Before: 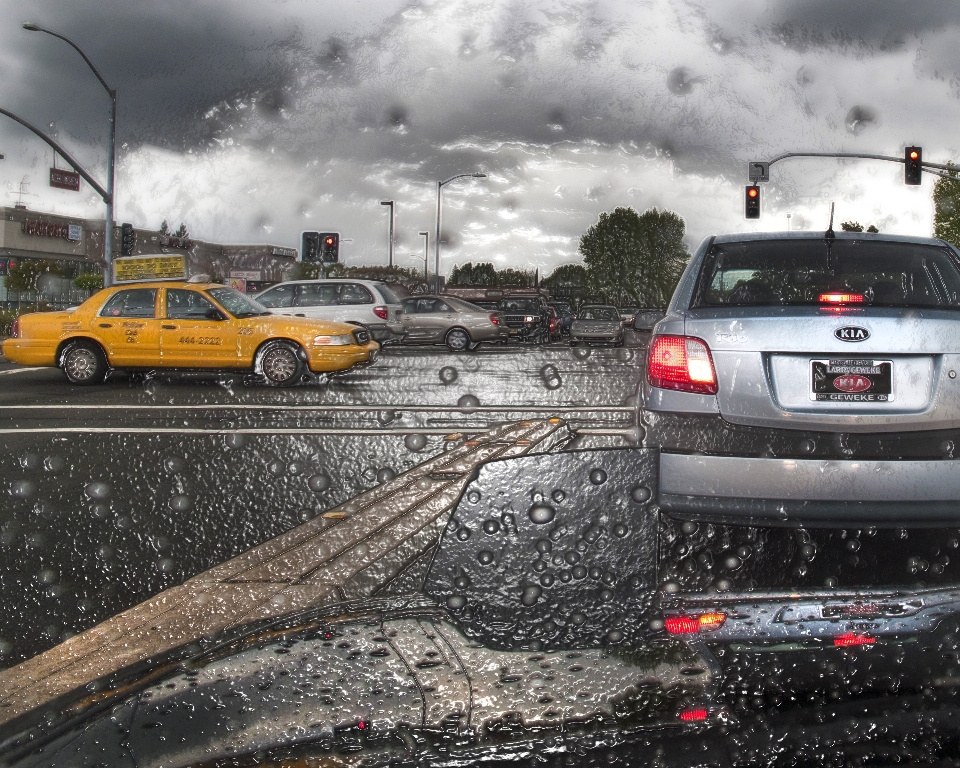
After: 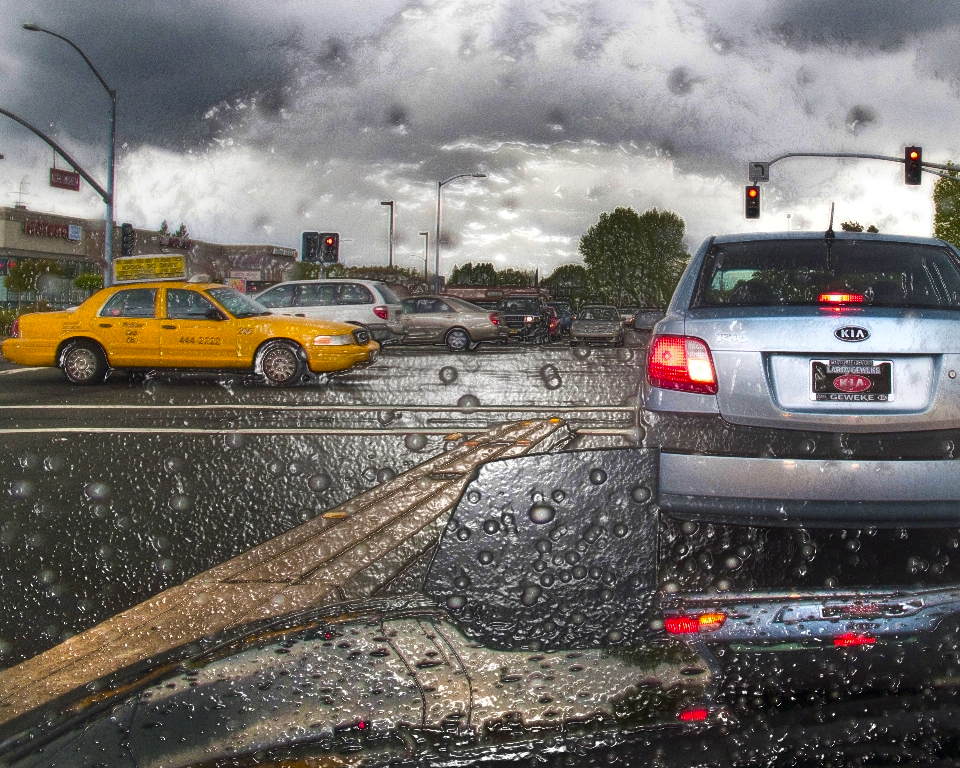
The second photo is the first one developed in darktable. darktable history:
color balance rgb: perceptual saturation grading › global saturation 30%, global vibrance 20%
velvia: on, module defaults
grain: coarseness 0.09 ISO
